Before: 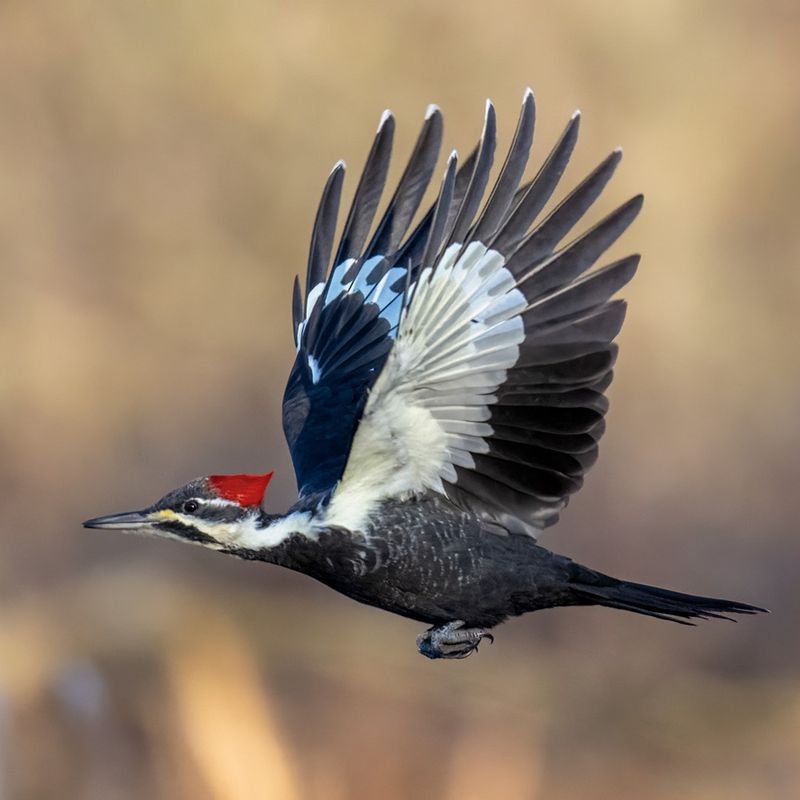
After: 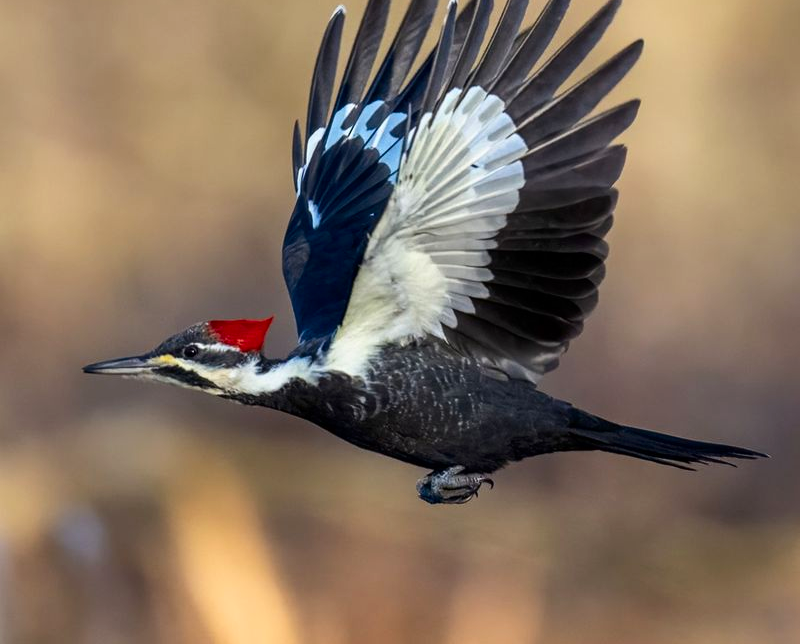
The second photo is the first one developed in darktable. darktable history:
contrast brightness saturation: contrast 0.132, brightness -0.047, saturation 0.16
crop and rotate: top 19.479%
